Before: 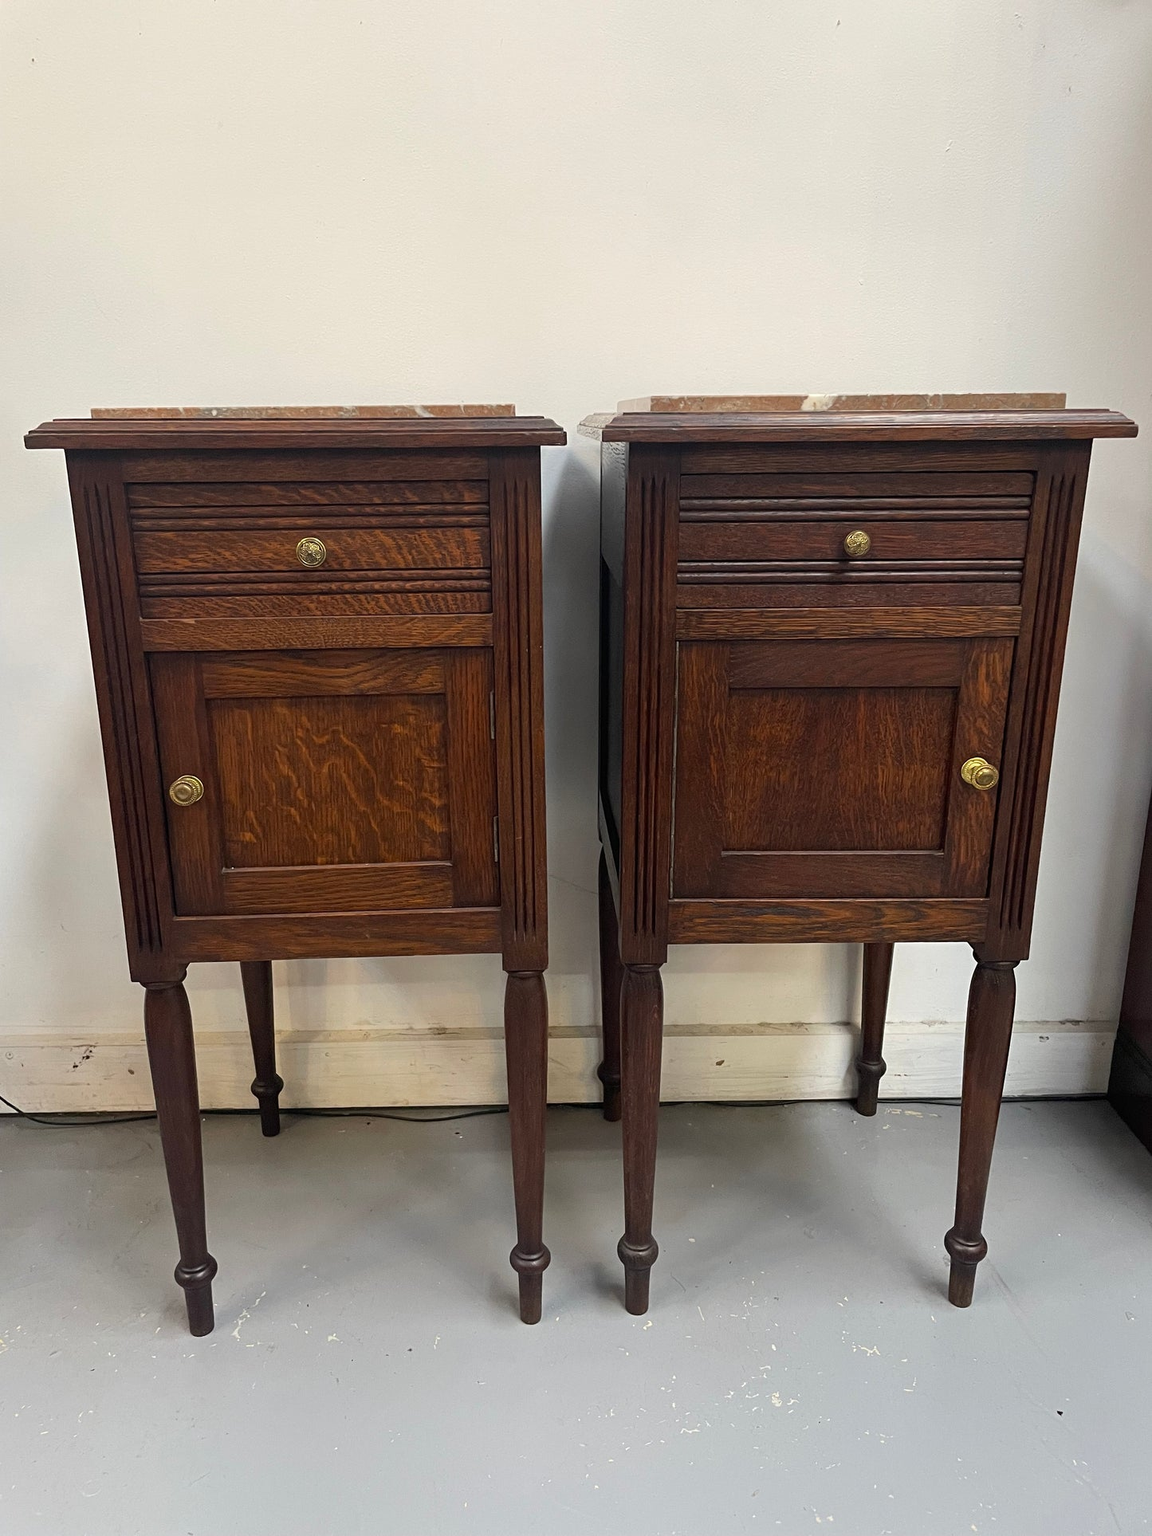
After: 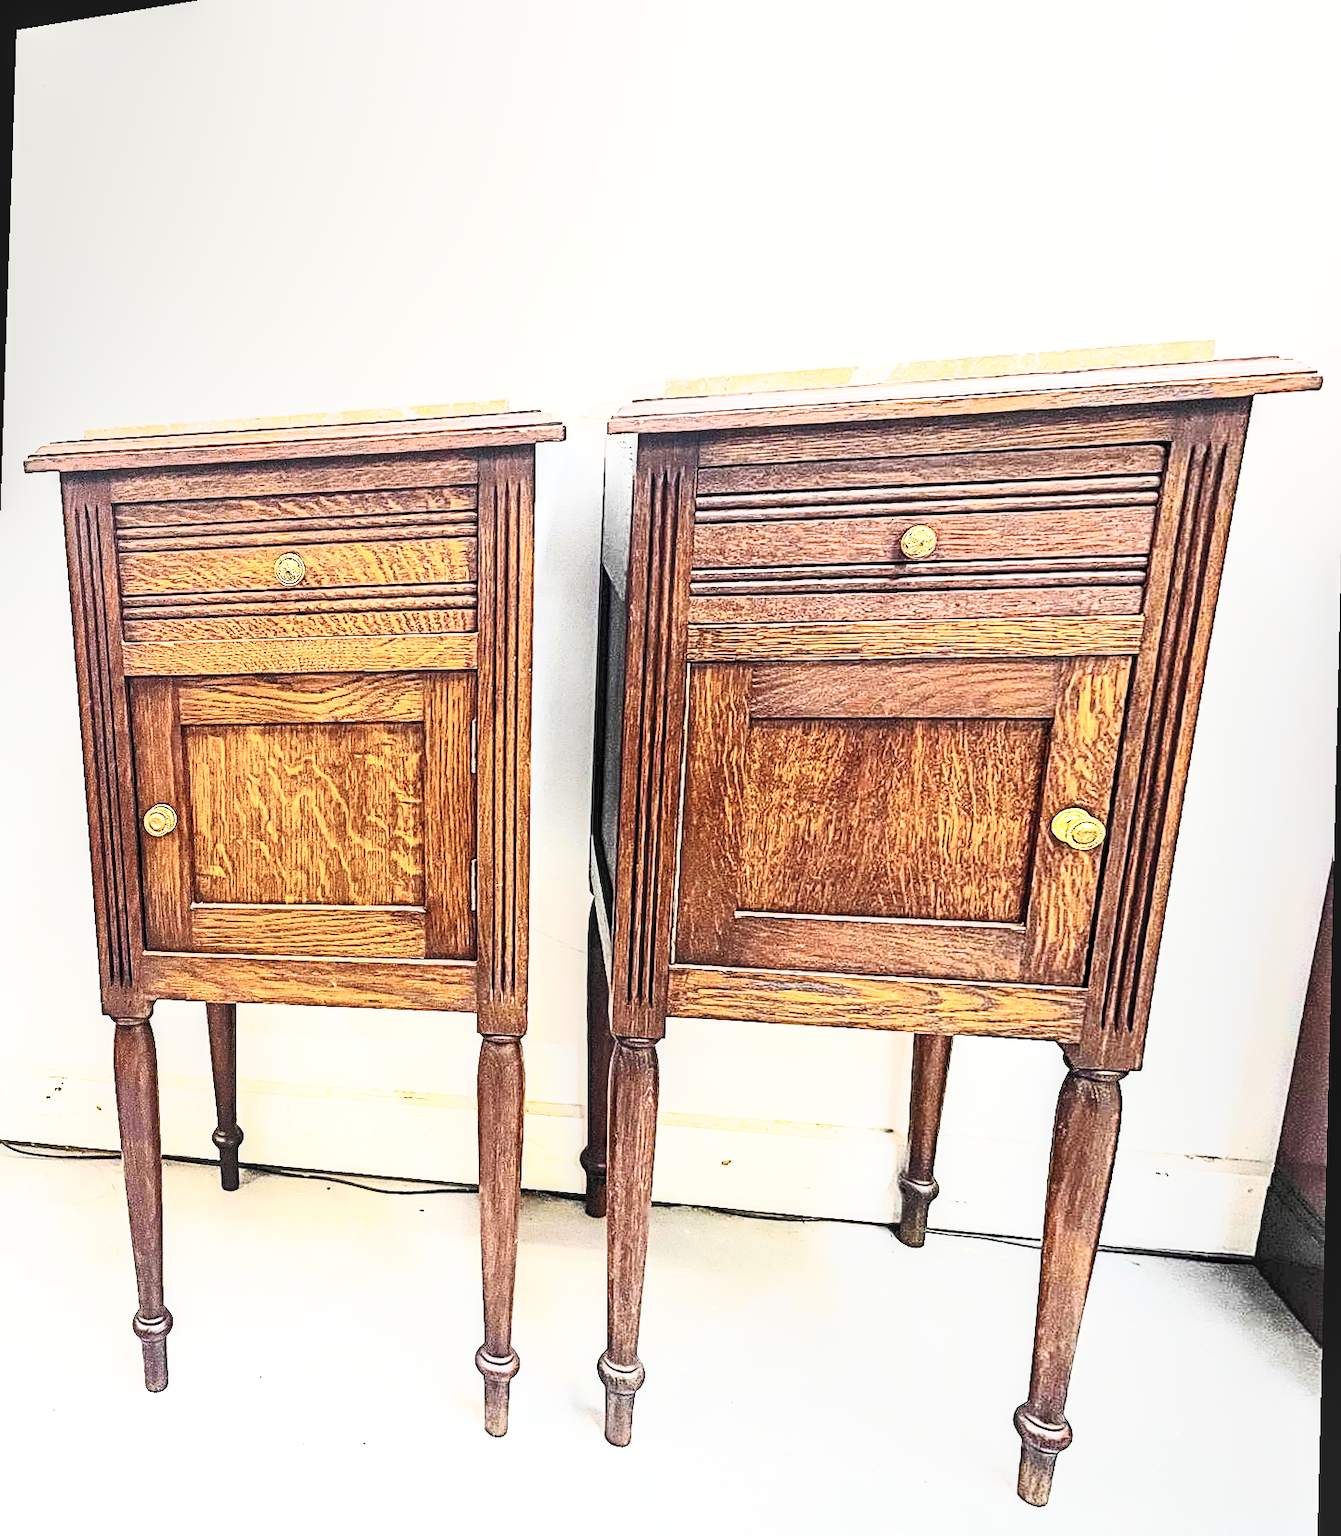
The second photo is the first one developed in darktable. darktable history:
color balance: mode lift, gamma, gain (sRGB)
contrast brightness saturation: contrast 0.57, brightness 0.57, saturation -0.34
local contrast: on, module defaults
color balance rgb: perceptual saturation grading › global saturation 36%, perceptual brilliance grading › global brilliance 10%, global vibrance 20%
exposure: black level correction 0.001, exposure 1.3 EV, compensate highlight preservation false
base curve: curves: ch0 [(0, 0) (0.028, 0.03) (0.121, 0.232) (0.46, 0.748) (0.859, 0.968) (1, 1)], preserve colors none
rotate and perspective: rotation 1.69°, lens shift (vertical) -0.023, lens shift (horizontal) -0.291, crop left 0.025, crop right 0.988, crop top 0.092, crop bottom 0.842
sharpen: radius 3.119
